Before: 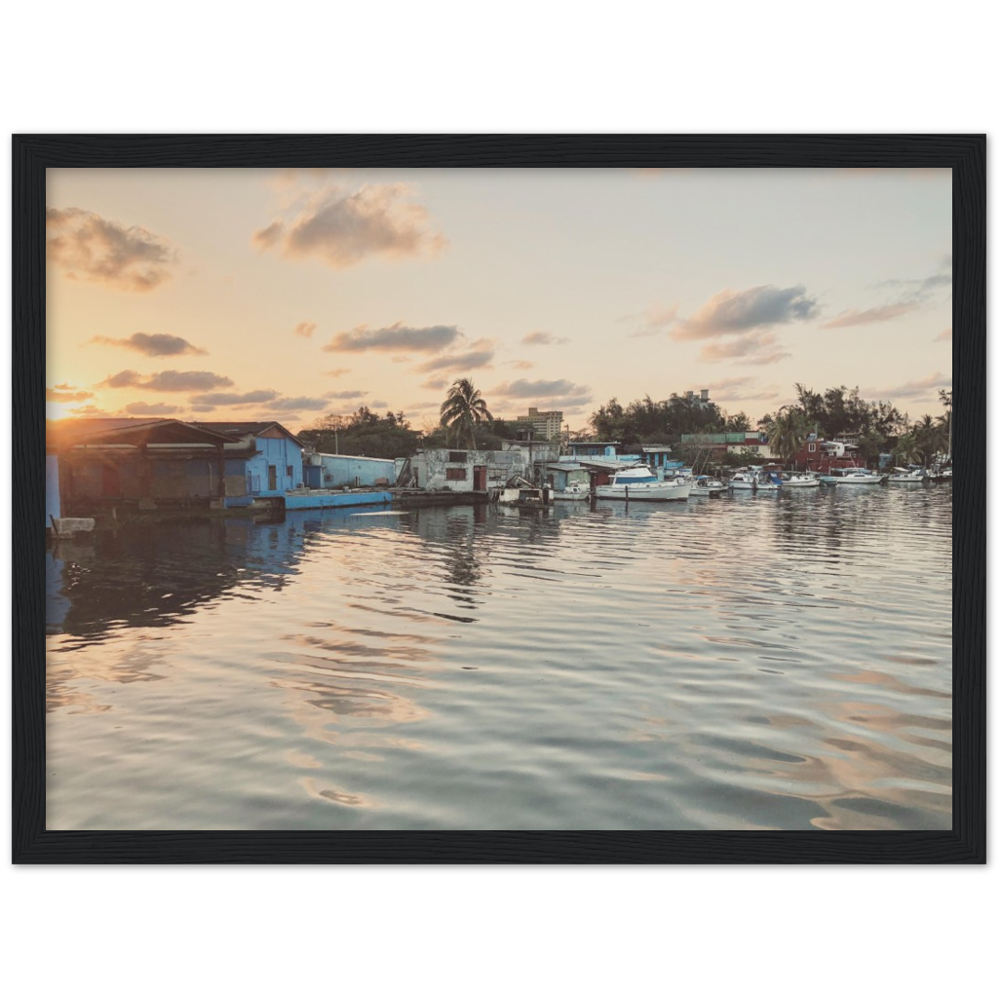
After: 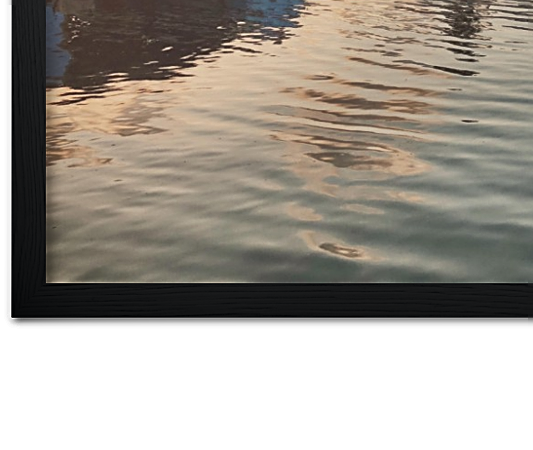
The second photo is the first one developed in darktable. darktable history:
sharpen: on, module defaults
crop and rotate: top 54.778%, right 46.61%, bottom 0.159%
shadows and highlights: shadows 20.91, highlights -82.73, soften with gaussian
